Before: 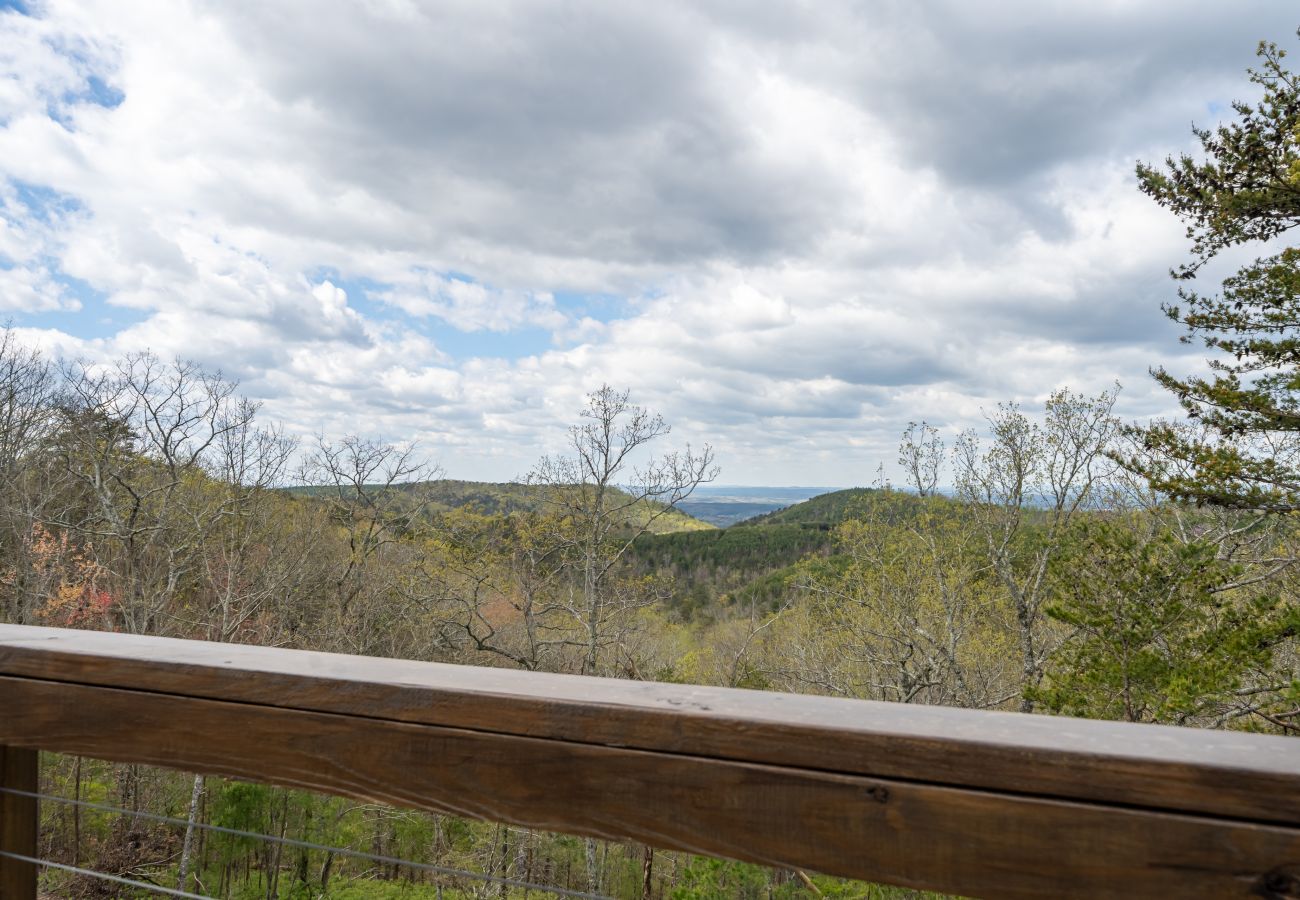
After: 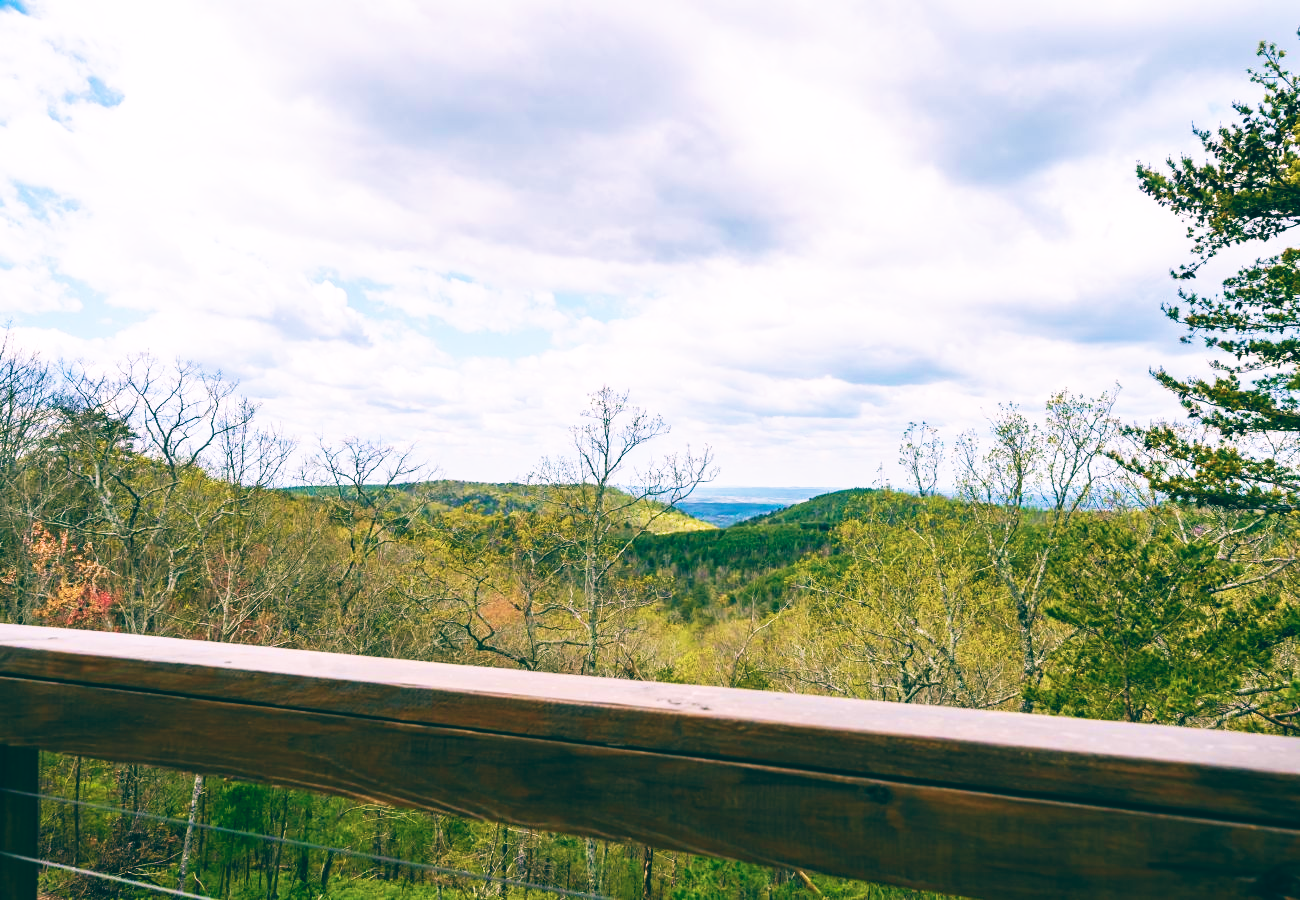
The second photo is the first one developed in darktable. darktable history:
velvia: strength 67.07%, mid-tones bias 0.972
exposure: black level correction -0.028, compensate highlight preservation false
color balance: lift [1.016, 0.983, 1, 1.017], gamma [0.78, 1.018, 1.043, 0.957], gain [0.786, 1.063, 0.937, 1.017], input saturation 118.26%, contrast 13.43%, contrast fulcrum 21.62%, output saturation 82.76%
base curve: curves: ch0 [(0, 0) (0.007, 0.004) (0.027, 0.03) (0.046, 0.07) (0.207, 0.54) (0.442, 0.872) (0.673, 0.972) (1, 1)], preserve colors none
